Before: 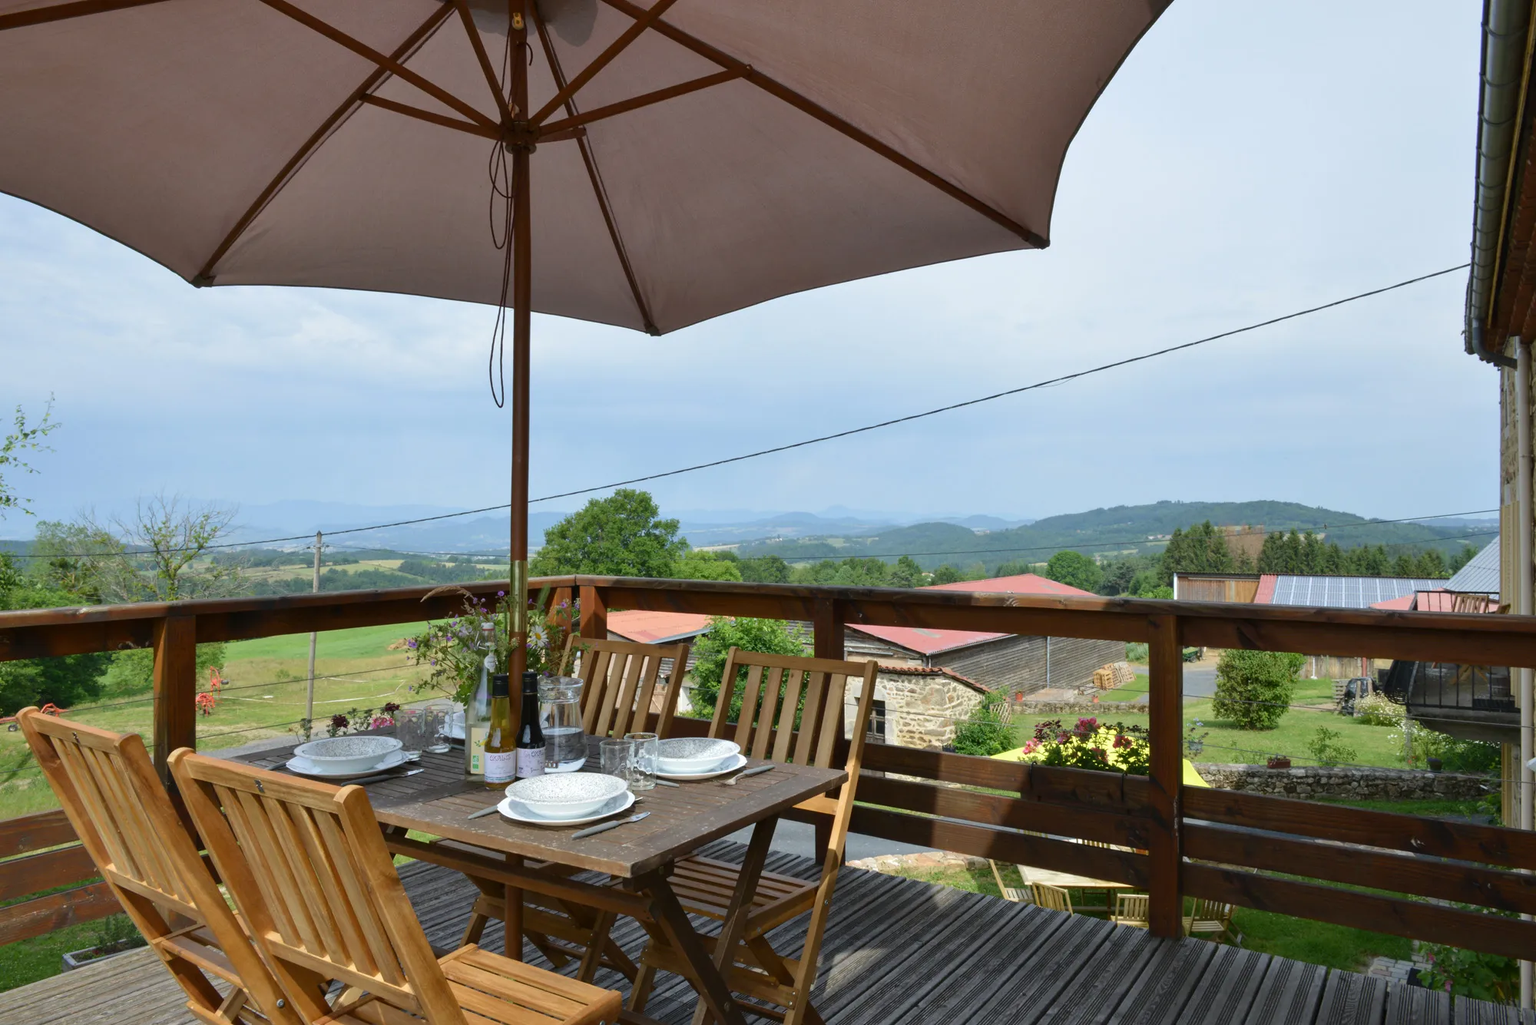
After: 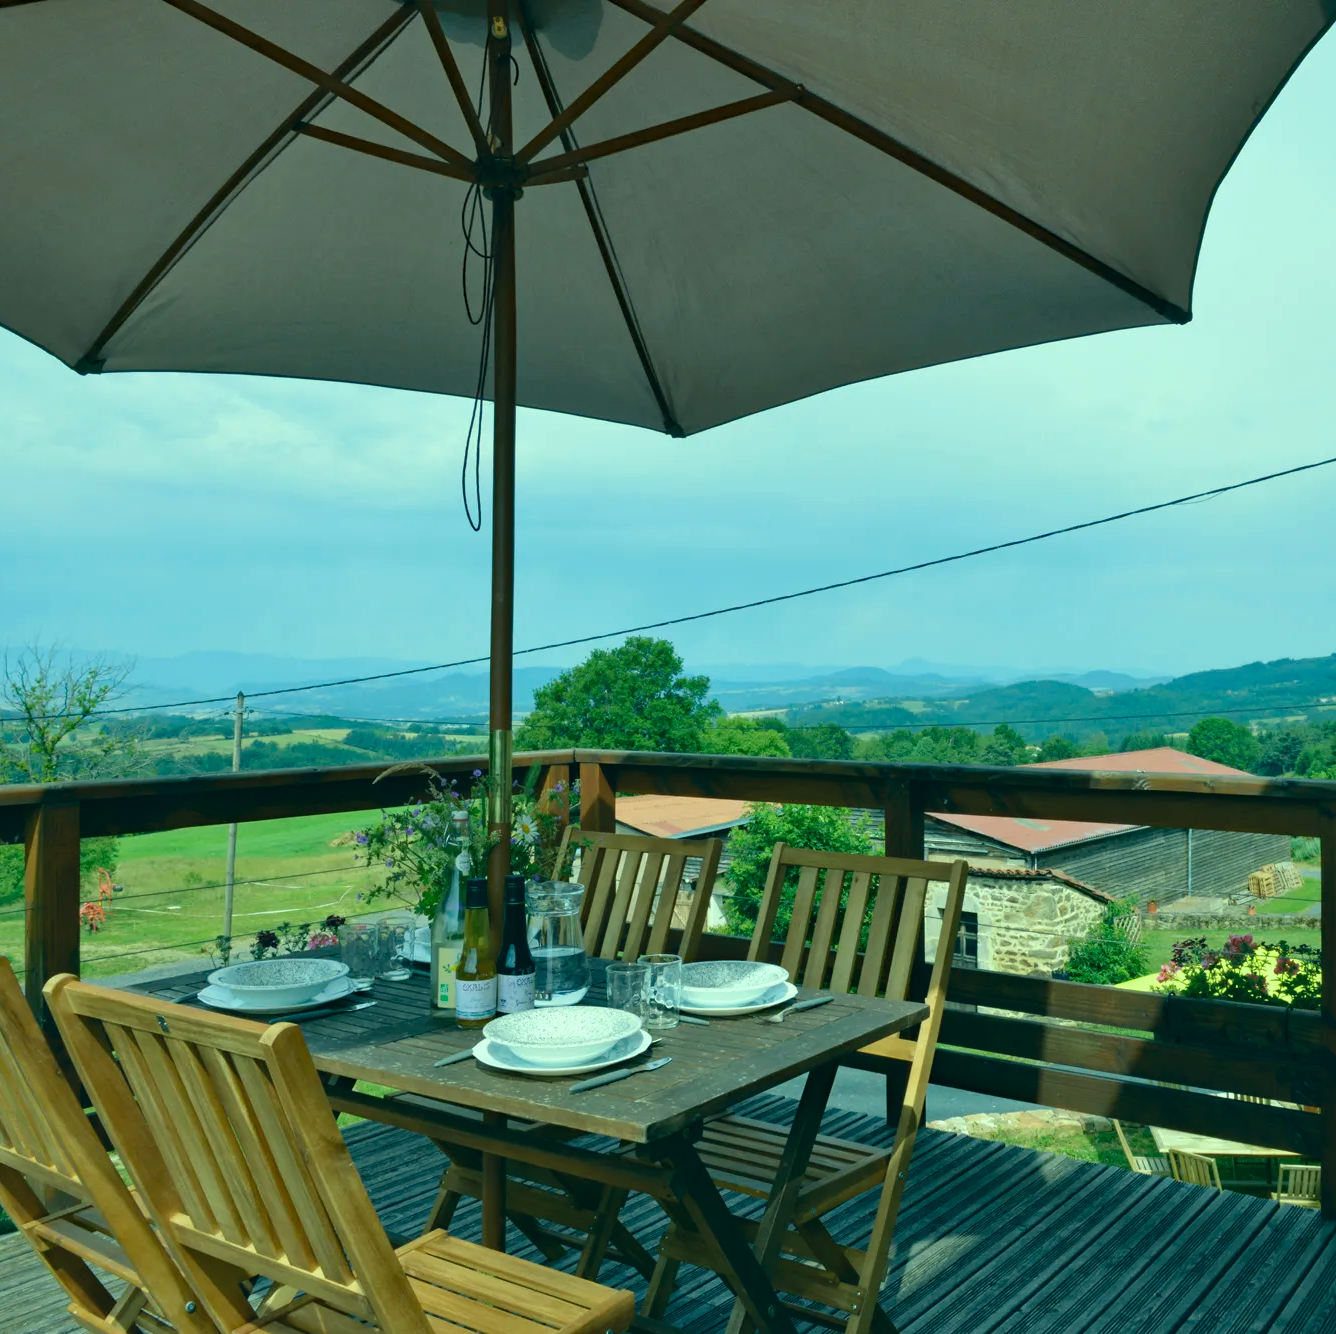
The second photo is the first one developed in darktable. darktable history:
haze removal: compatibility mode true, adaptive false
color correction: highlights a* -19.43, highlights b* 9.8, shadows a* -20.66, shadows b* -10.62
tone curve: color space Lab, linked channels, preserve colors none
crop and rotate: left 8.776%, right 24.394%
